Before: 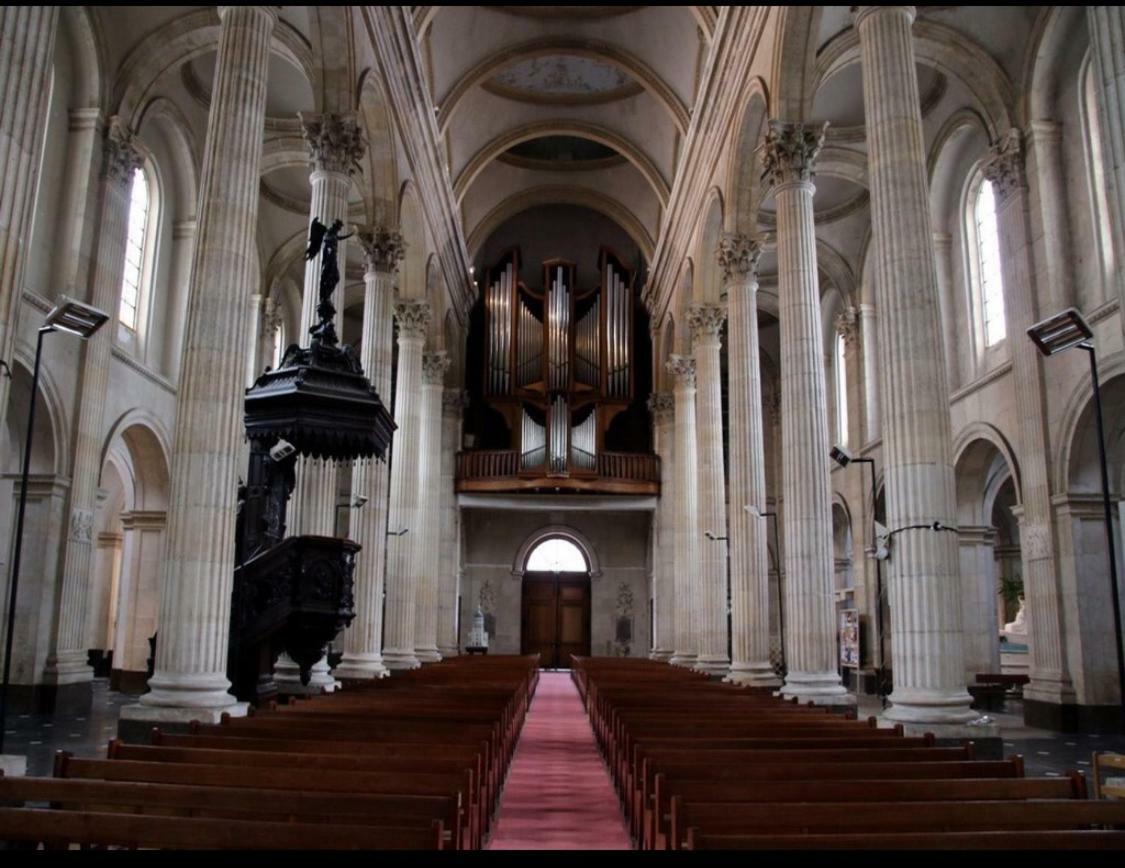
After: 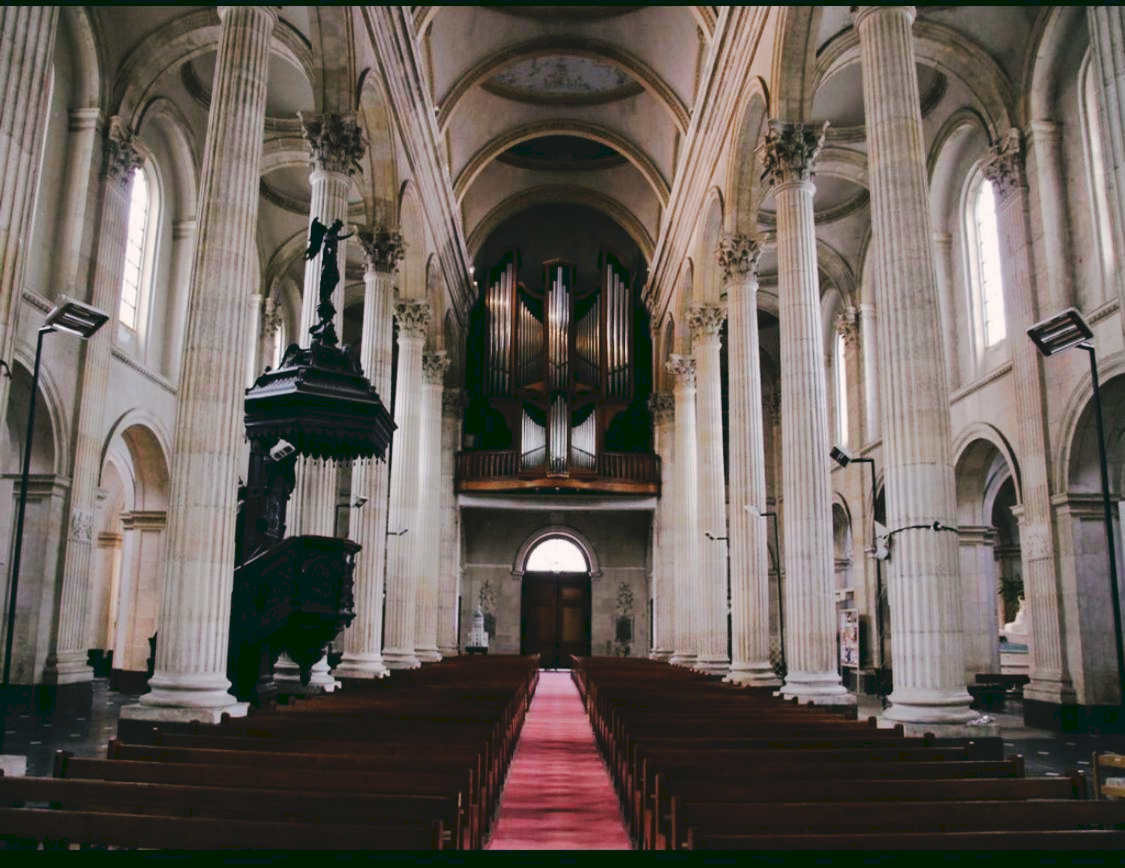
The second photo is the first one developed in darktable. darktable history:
tone curve: curves: ch0 [(0, 0) (0.003, 0.076) (0.011, 0.081) (0.025, 0.084) (0.044, 0.092) (0.069, 0.1) (0.1, 0.117) (0.136, 0.144) (0.177, 0.186) (0.224, 0.237) (0.277, 0.306) (0.335, 0.39) (0.399, 0.494) (0.468, 0.574) (0.543, 0.666) (0.623, 0.722) (0.709, 0.79) (0.801, 0.855) (0.898, 0.926) (1, 1)], preserve colors none
color look up table: target L [96.16, 91.66, 88.54, 82.46, 68.8, 59.36, 53.57, 55.19, 41.74, 57.71, 30.26, 30.03, 6.835, 200.37, 80.67, 77.72, 72.47, 71.58, 68.31, 65.96, 53.31, 49.31, 48.08, 45.85, 30.91, 30.85, 22.99, 17.86, 87.9, 74.1, 65.96, 66.04, 56.78, 51.36, 45.89, 42.46, 43.58, 36.22, 13.37, 2.116, 95.34, 87.5, 80.51, 77.34, 67.84, 58.93, 50.61, 37.16, 40.48], target a [-2.143, -20.55, -22.9, -40.26, -52.48, -30.27, -51.28, -20.8, -33.97, -46.97, -26.53, -10.37, -21.72, 0, 8.289, -0.141, 28.23, 38.34, 6.685, 41.62, 20.72, 68.96, 40.34, 58.77, 6.011, 43.89, 39.4, 27.48, 17.89, 51.39, 61.1, 73.2, 78.12, 51.36, 71.23, 38.59, 64.23, 17.51, 22.17, -3.72, -0.495, -54.61, -34.61, -33.41, -7.847, -25.62, -3.955, -11.38, -22.48], target b [13.35, 46.25, 5.262, 28.46, 21.62, 44.92, 34.45, 25.86, 26.94, 9.785, 21.15, 34.01, 10.96, 0, 40.93, 76.67, 72.25, 16.05, 10.19, 47.44, 30.77, 58.55, 50.55, 31.85, 3.647, 52.26, 5.141, 30.09, -15.34, -36.77, -6.942, -51.55, -33.19, -36.81, -6.863, -13.85, -55.65, -66.44, -41.33, -16.04, 0.42, -13.27, -25.56, -0.102, -22.73, -33.37, -46.32, -19.62, -3.631], num patches 49
